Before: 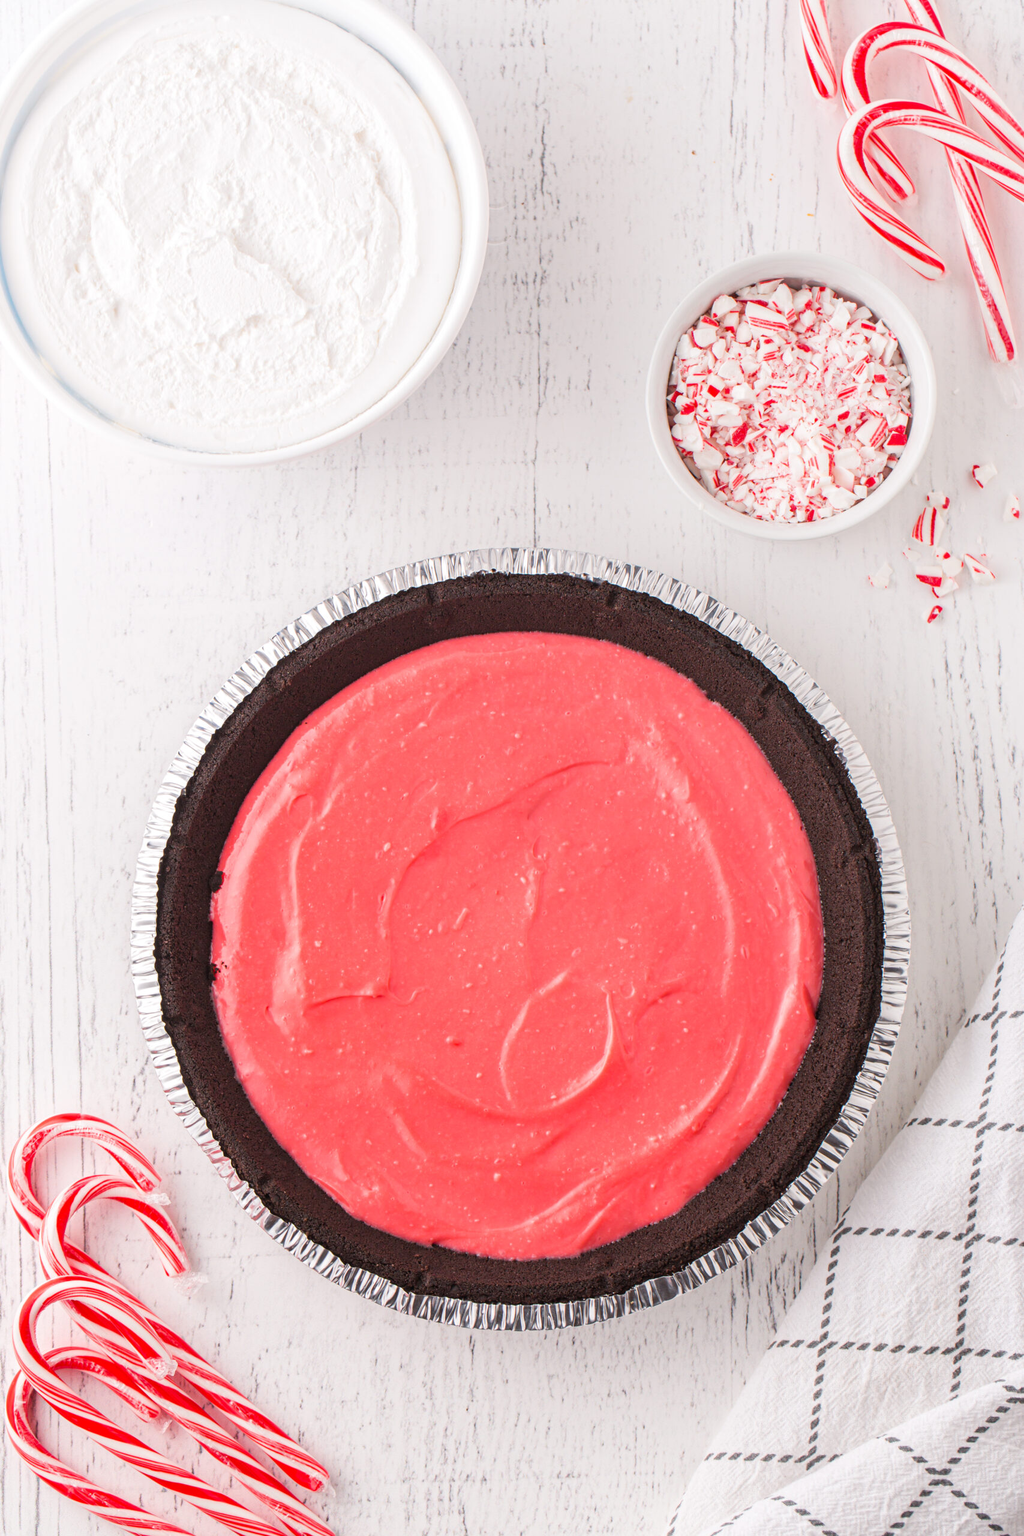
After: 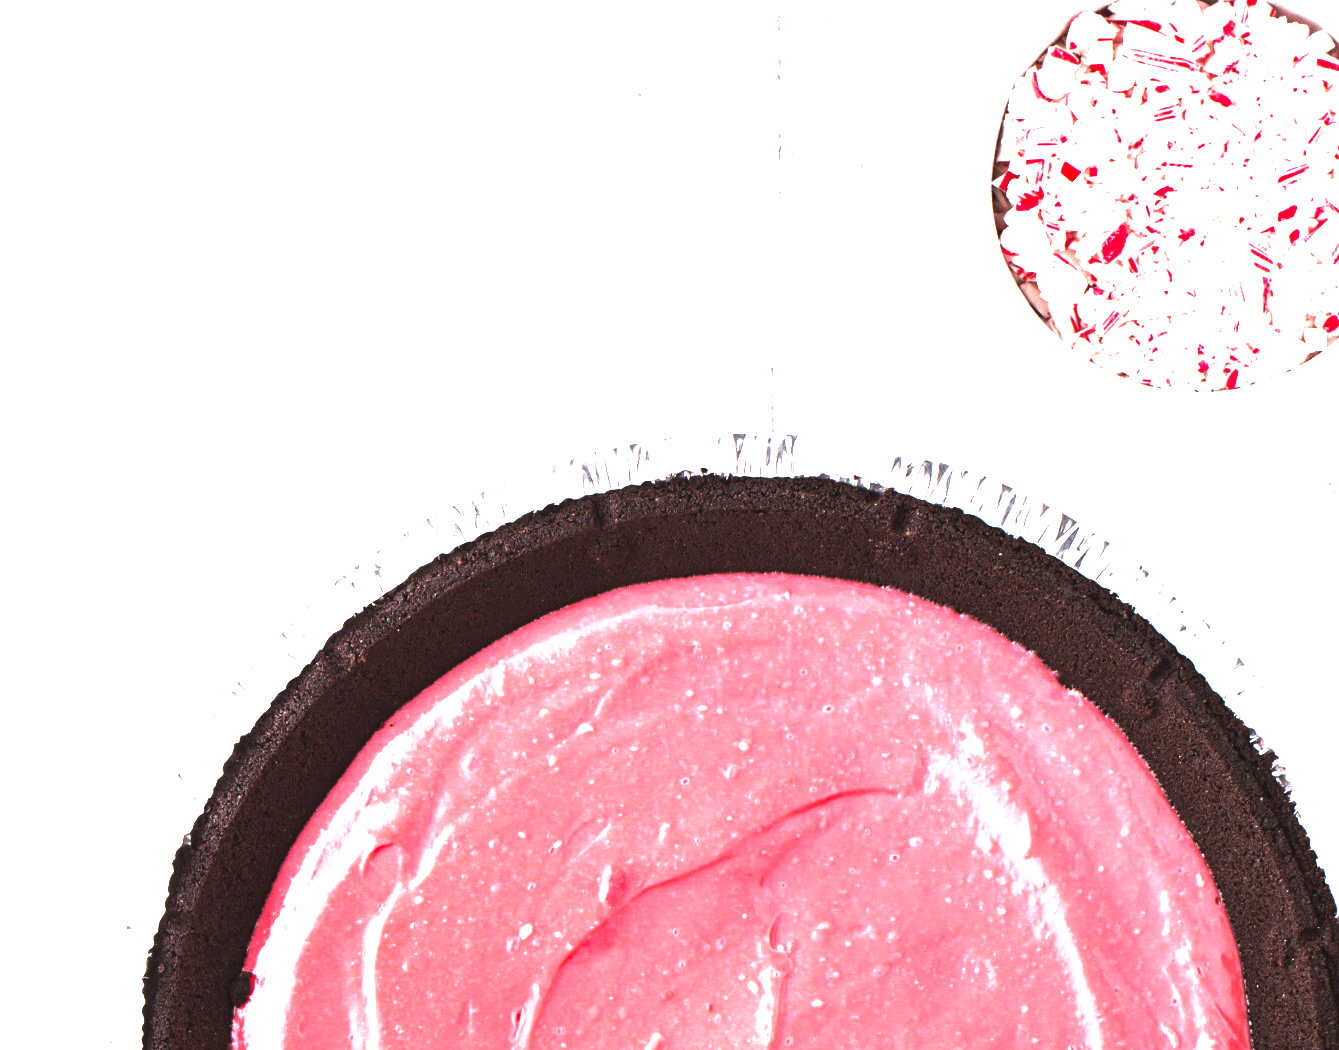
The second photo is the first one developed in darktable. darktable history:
color balance rgb: power › luminance 1.201%, power › chroma 0.398%, power › hue 33.55°, highlights gain › luminance 16.343%, highlights gain › chroma 2.873%, highlights gain › hue 263.06°, global offset › luminance 0.77%, perceptual saturation grading › global saturation -1.752%, perceptual saturation grading › highlights -7.542%, perceptual saturation grading › mid-tones 7.433%, perceptual saturation grading › shadows 3.726%, perceptual brilliance grading › highlights 74.501%, perceptual brilliance grading › shadows -30.275%, global vibrance 20%
crop: left 7.016%, top 18.785%, right 14.512%, bottom 40.185%
